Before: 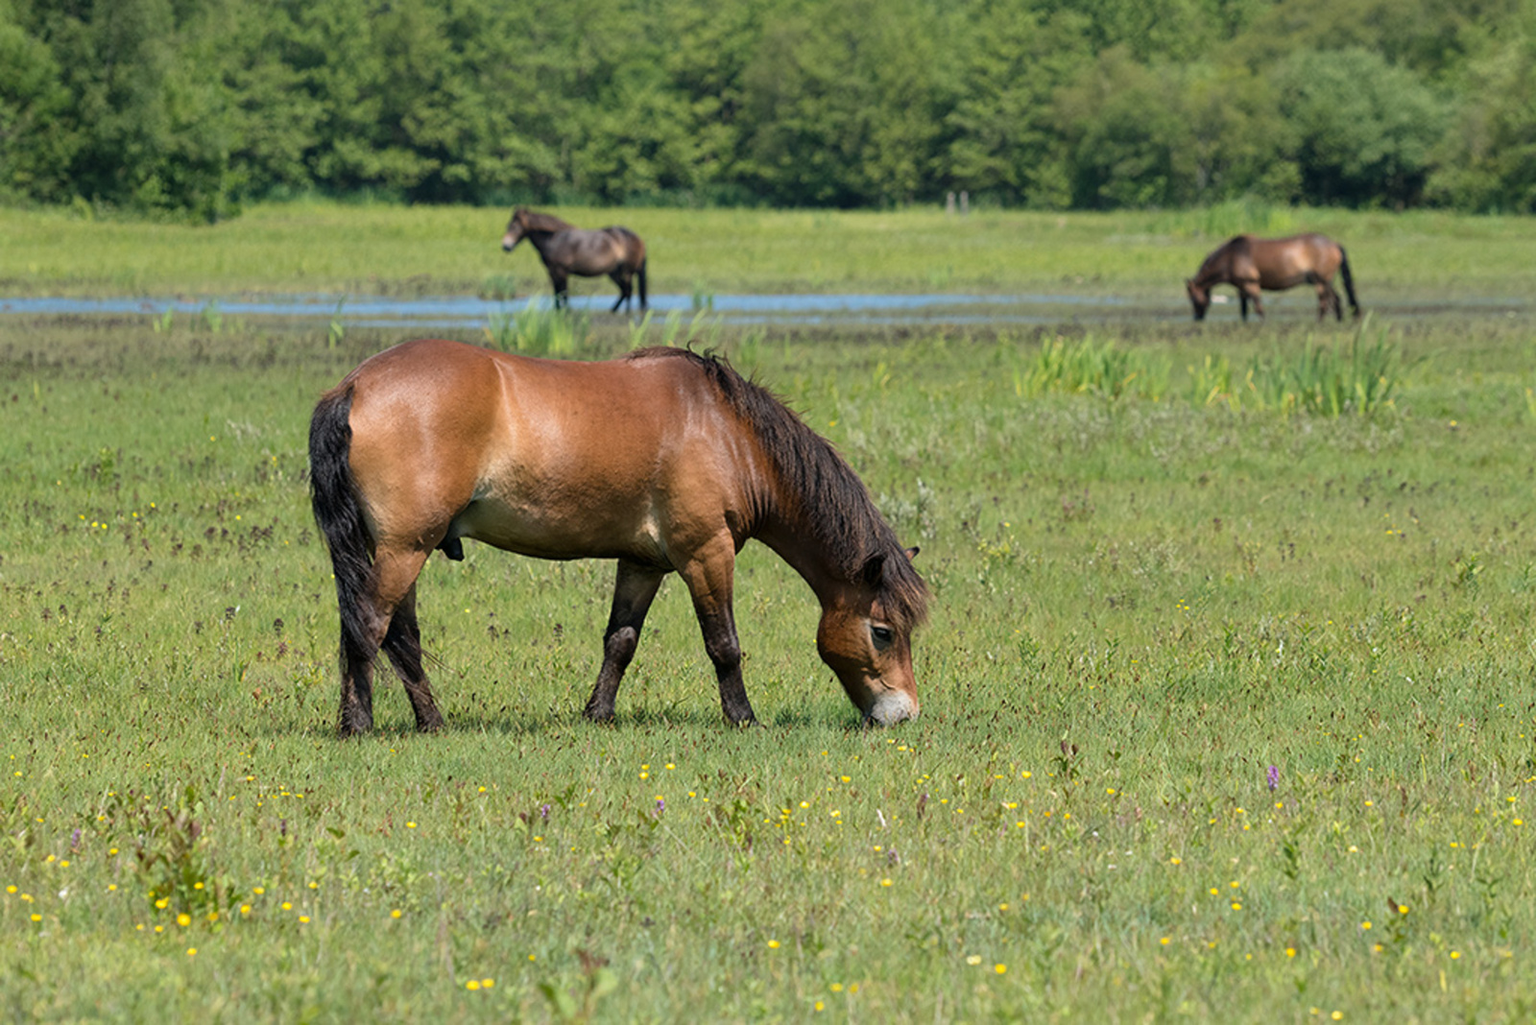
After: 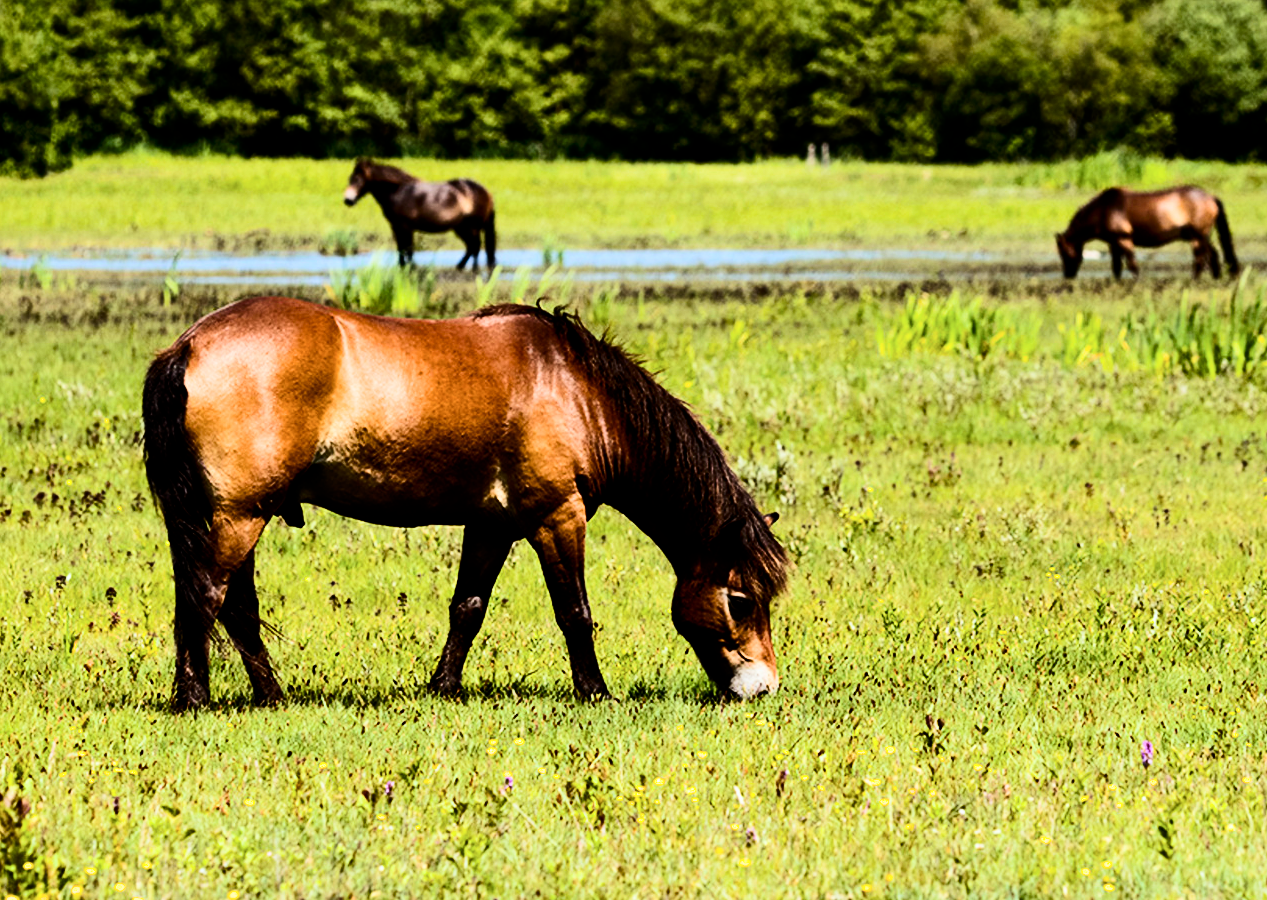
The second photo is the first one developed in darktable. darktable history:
contrast brightness saturation: contrast 0.28
crop: left 11.225%, top 5.381%, right 9.565%, bottom 10.314%
color balance rgb: linear chroma grading › global chroma 16.62%, perceptual saturation grading › highlights -8.63%, perceptual saturation grading › mid-tones 18.66%, perceptual saturation grading › shadows 28.49%, perceptual brilliance grading › highlights 14.22%, perceptual brilliance grading › shadows -18.96%, global vibrance 27.71%
tone equalizer: -8 EV -0.417 EV, -7 EV -0.389 EV, -6 EV -0.333 EV, -5 EV -0.222 EV, -3 EV 0.222 EV, -2 EV 0.333 EV, -1 EV 0.389 EV, +0 EV 0.417 EV, edges refinement/feathering 500, mask exposure compensation -1.57 EV, preserve details no
rgb levels: mode RGB, independent channels, levels [[0, 0.5, 1], [0, 0.521, 1], [0, 0.536, 1]]
filmic rgb: black relative exposure -5 EV, hardness 2.88, contrast 1.3, highlights saturation mix -30%
